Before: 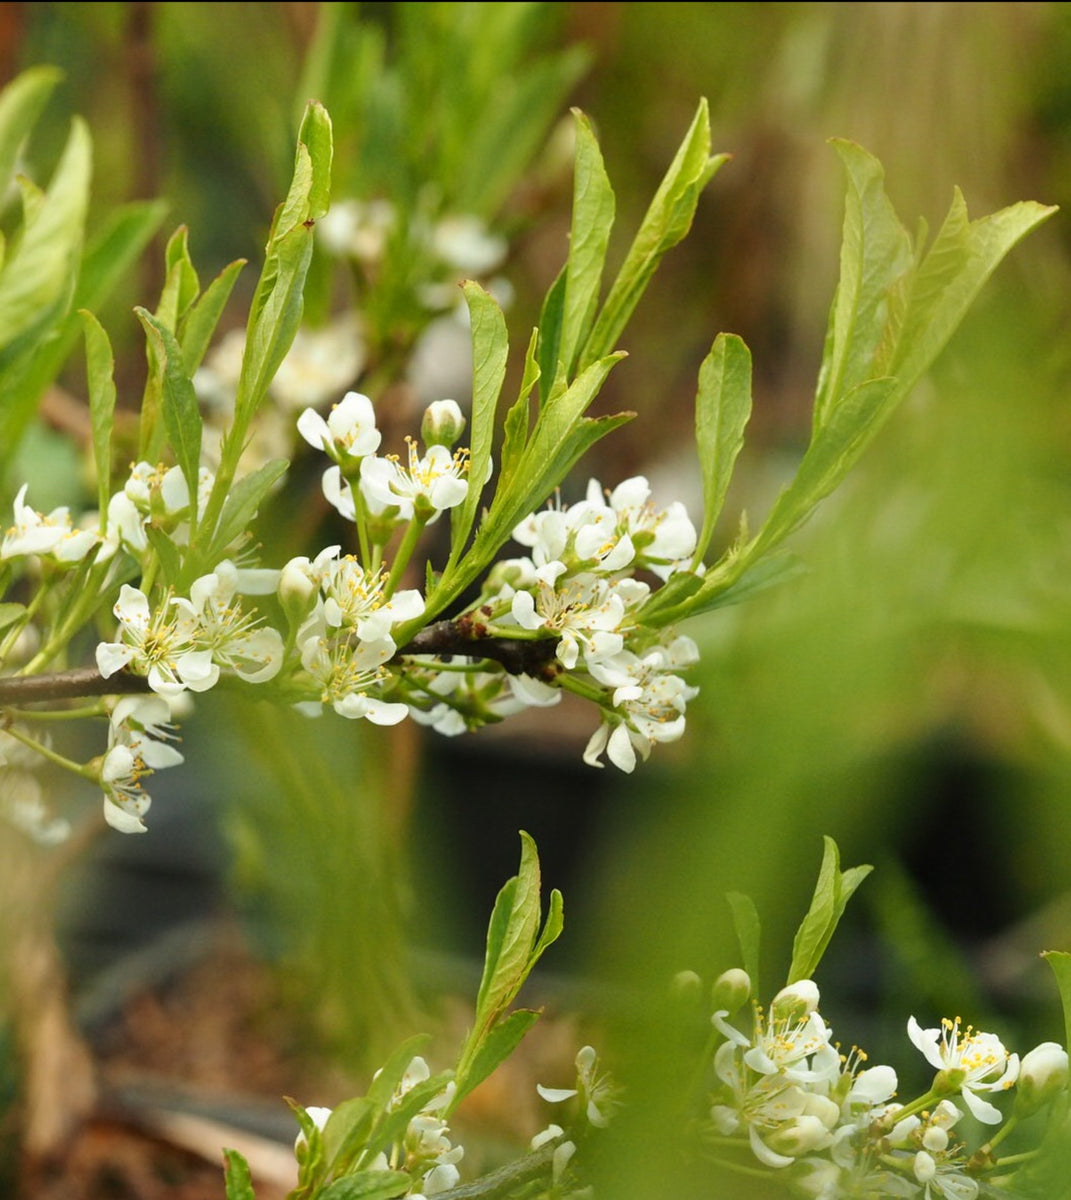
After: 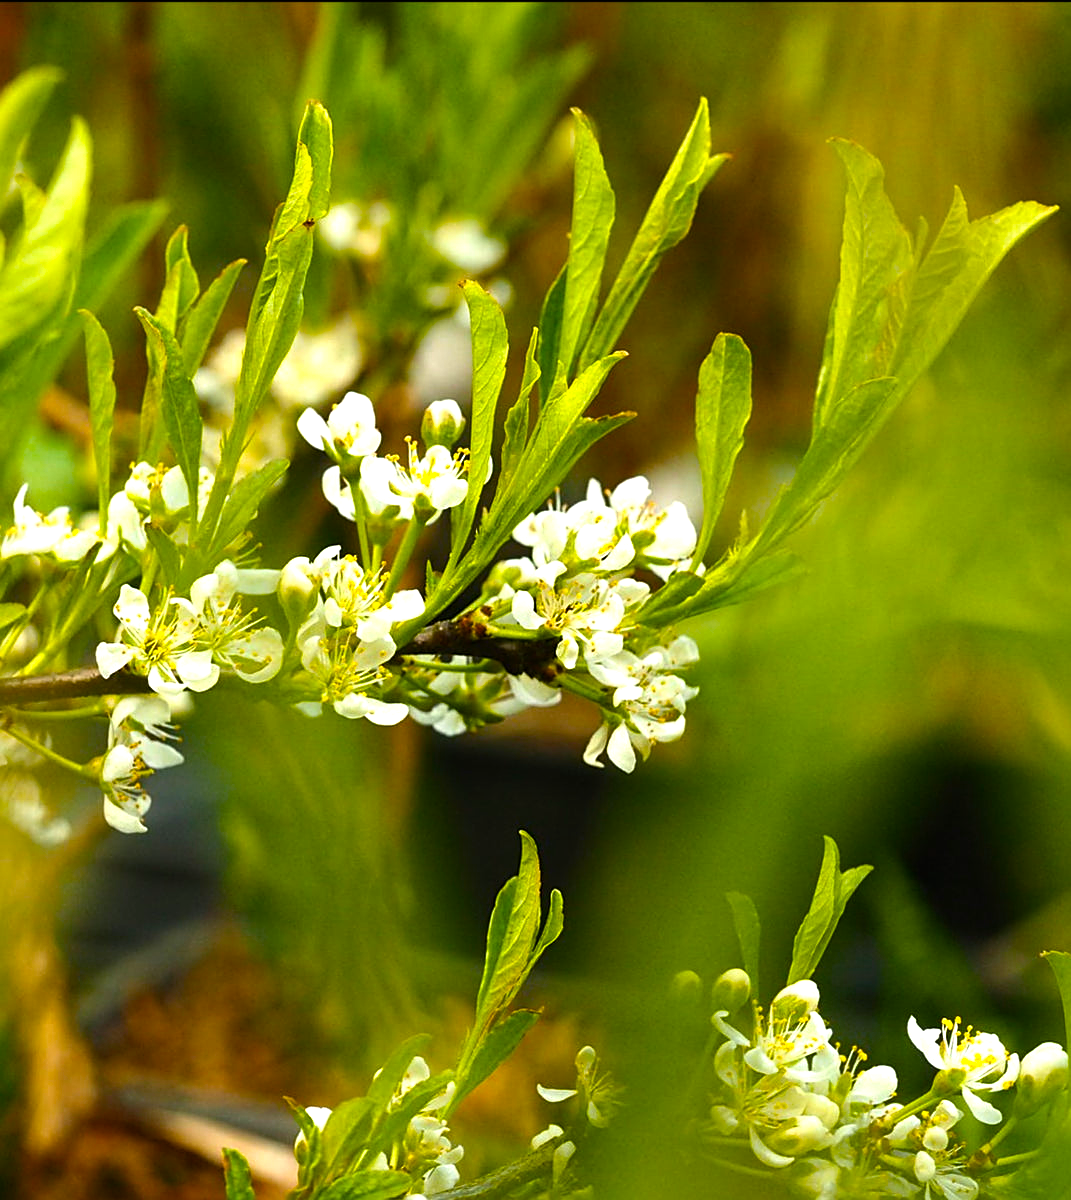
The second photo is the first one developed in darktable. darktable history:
sharpen: radius 1.967
color balance rgb: linear chroma grading › global chroma 9%, perceptual saturation grading › global saturation 36%, perceptual saturation grading › shadows 35%, perceptual brilliance grading › global brilliance 15%, perceptual brilliance grading › shadows -35%, global vibrance 15%
